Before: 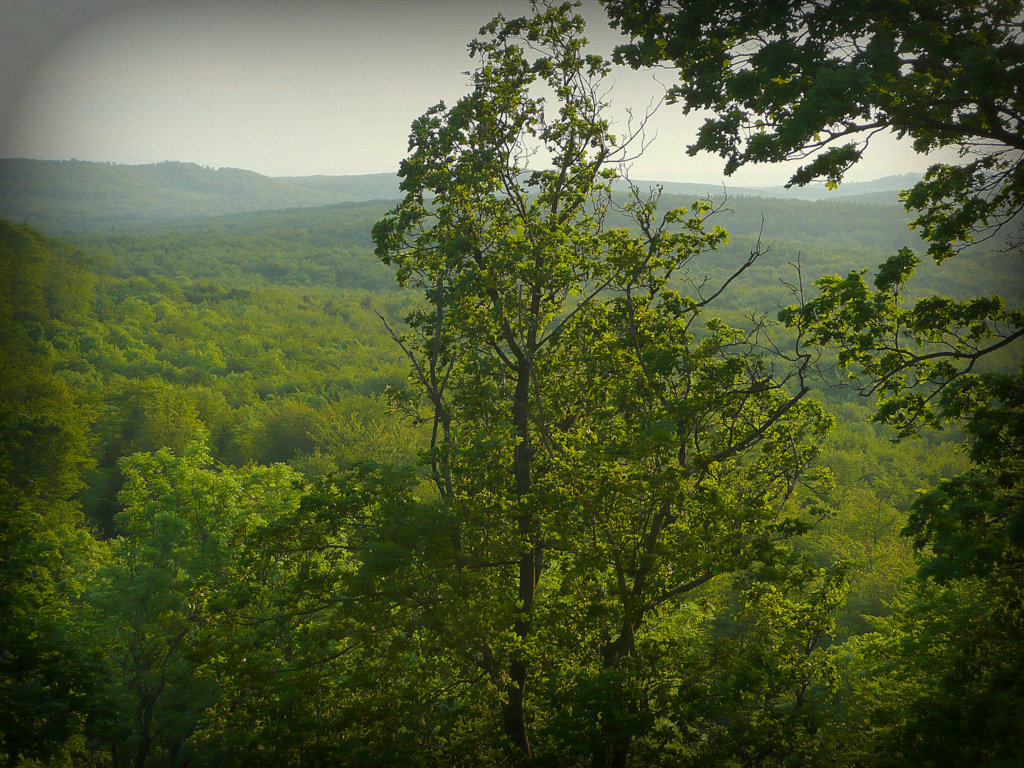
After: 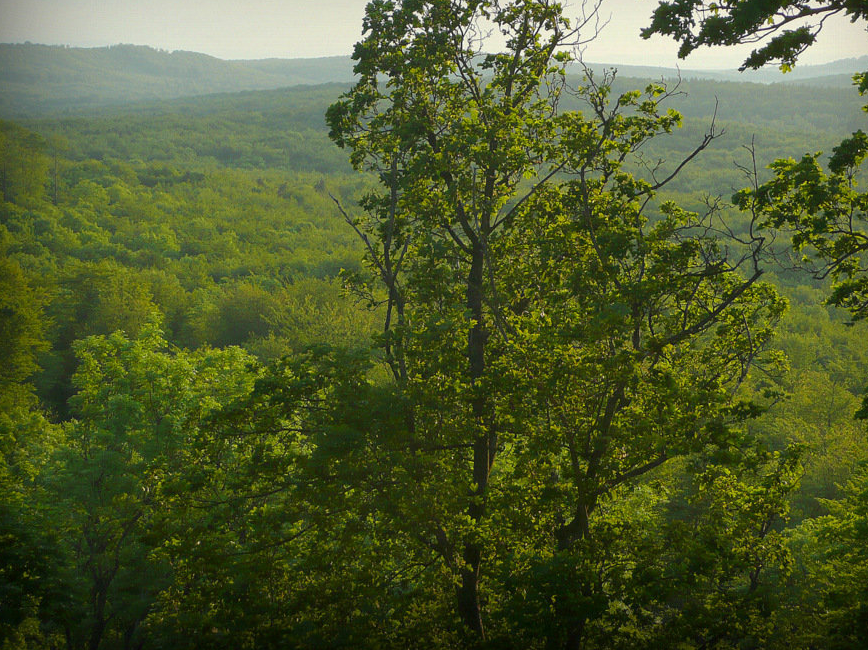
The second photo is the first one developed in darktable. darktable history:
crop and rotate: left 4.583%, top 15.358%, right 10.641%
